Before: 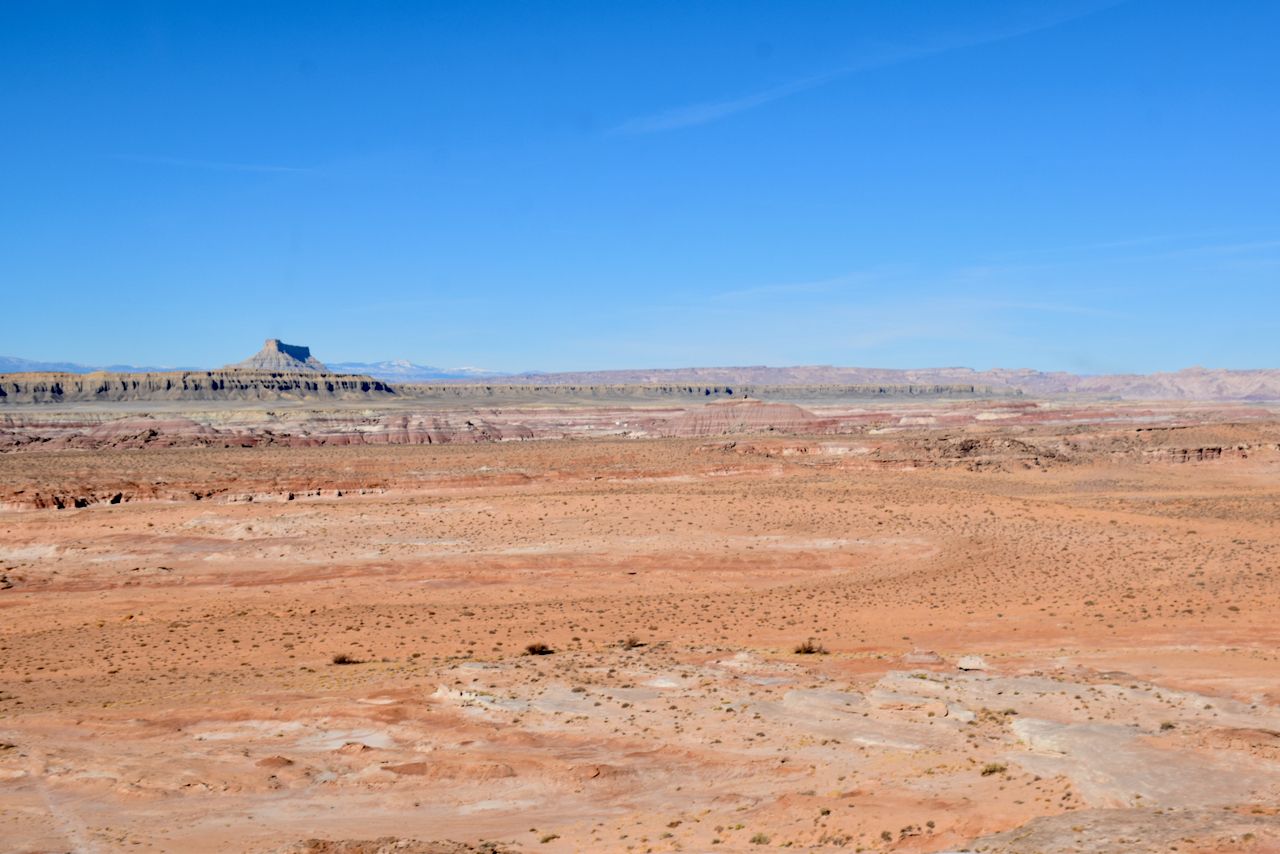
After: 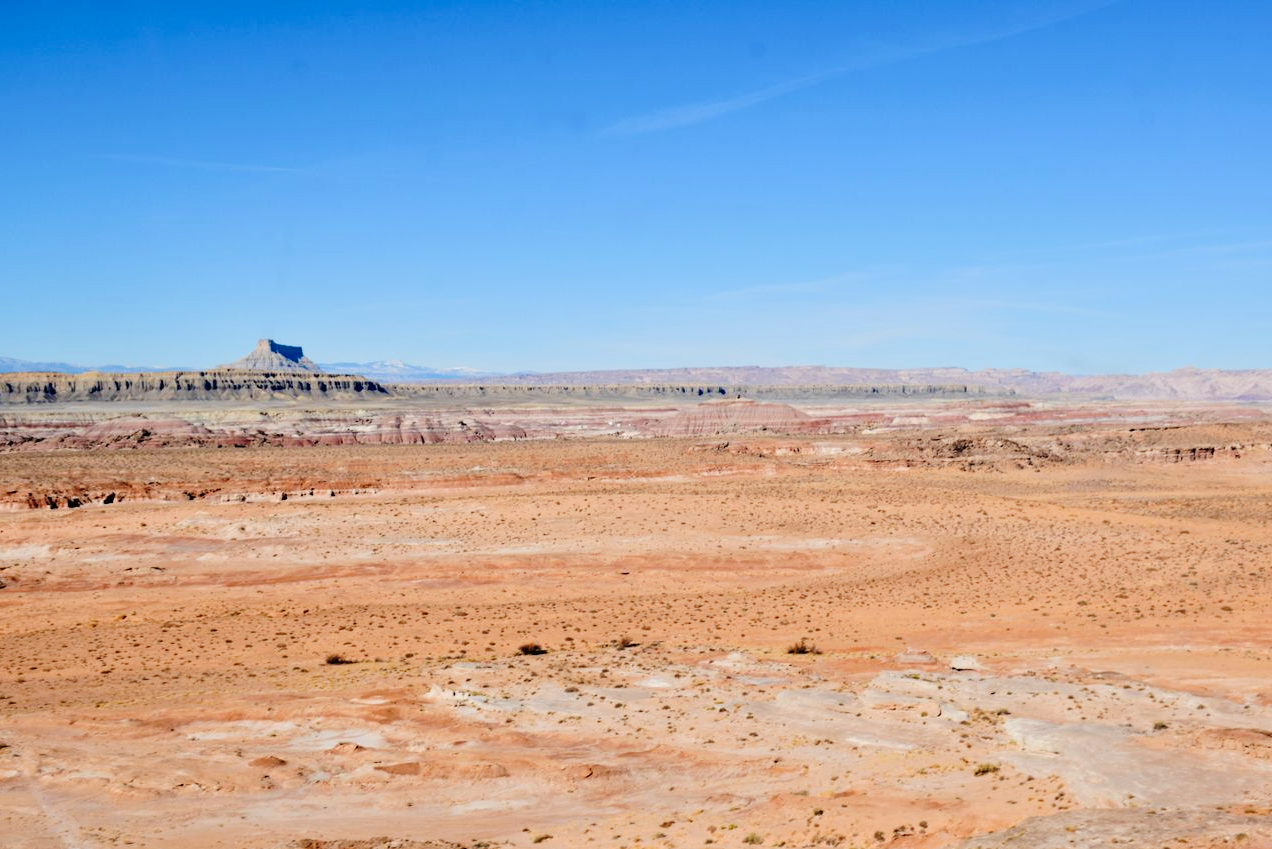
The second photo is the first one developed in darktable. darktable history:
crop and rotate: left 0.614%, top 0.179%, bottom 0.309%
tone curve: curves: ch0 [(0, 0) (0.003, 0.018) (0.011, 0.019) (0.025, 0.024) (0.044, 0.037) (0.069, 0.053) (0.1, 0.075) (0.136, 0.105) (0.177, 0.136) (0.224, 0.179) (0.277, 0.244) (0.335, 0.319) (0.399, 0.4) (0.468, 0.495) (0.543, 0.58) (0.623, 0.671) (0.709, 0.757) (0.801, 0.838) (0.898, 0.913) (1, 1)], preserve colors none
tone equalizer: on, module defaults
